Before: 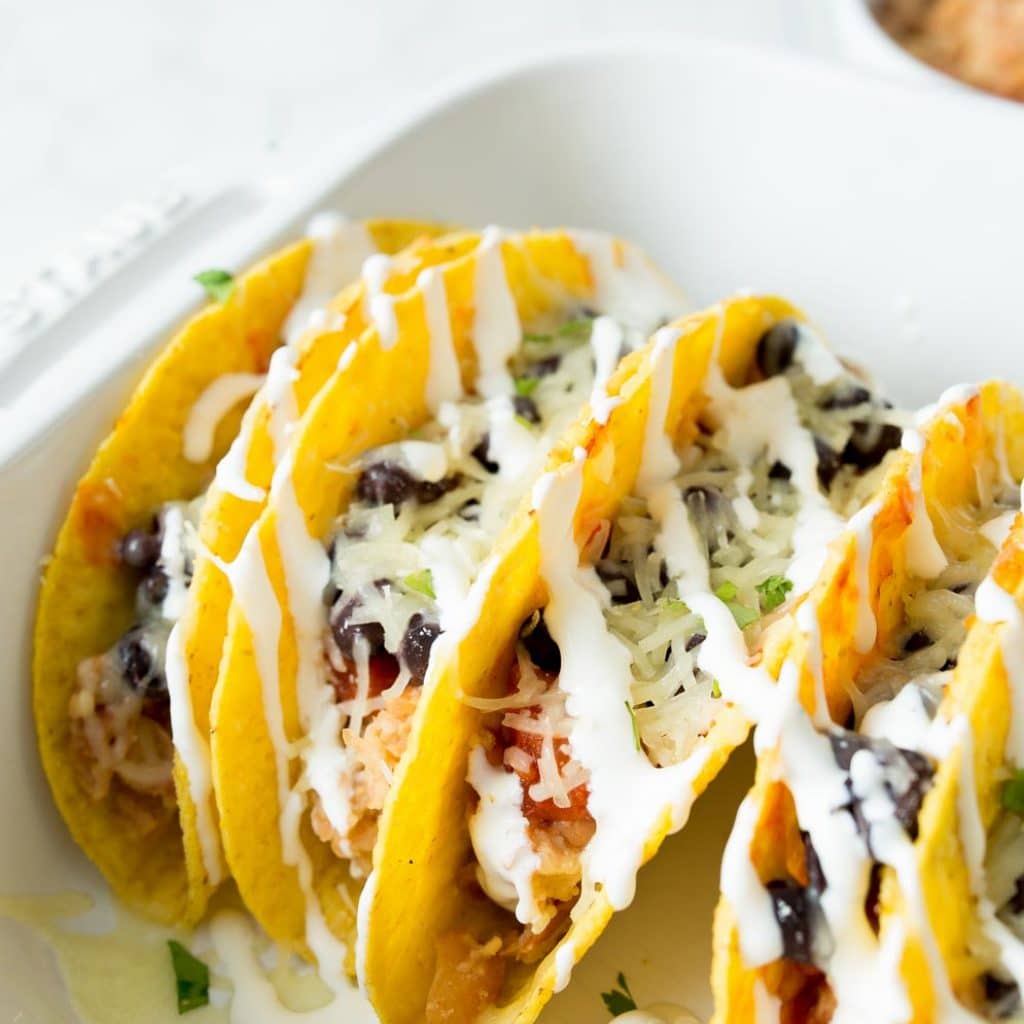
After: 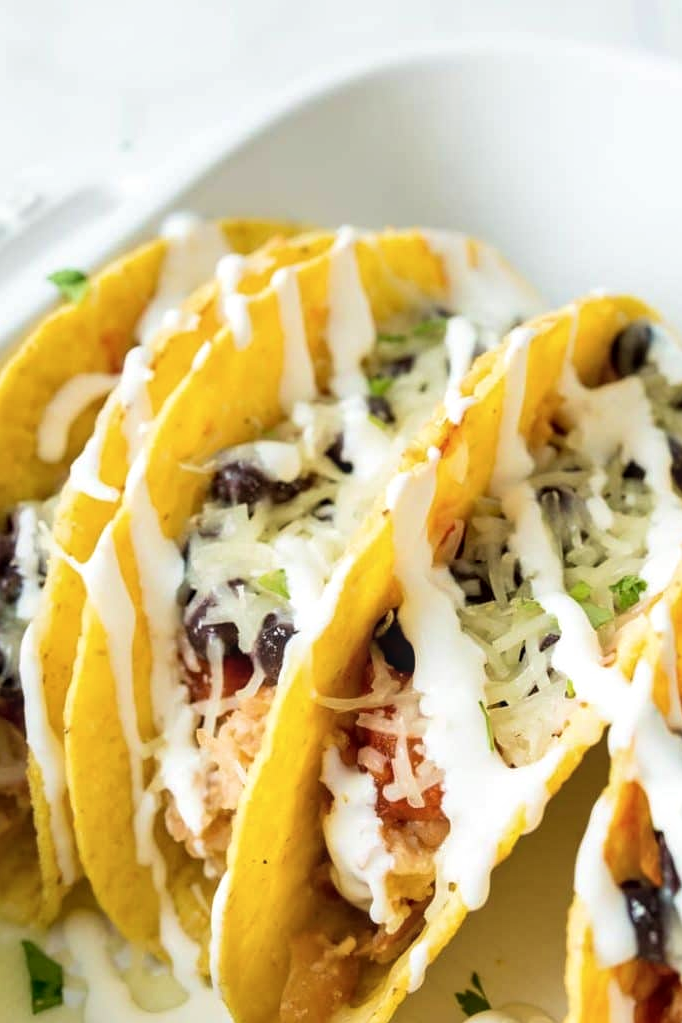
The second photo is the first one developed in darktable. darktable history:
local contrast: on, module defaults
color zones: curves: ch1 [(0, 0.469) (0.01, 0.469) (0.12, 0.446) (0.248, 0.469) (0.5, 0.5) (0.748, 0.5) (0.99, 0.469) (1, 0.469)]
crop and rotate: left 14.292%, right 19.041%
velvia: on, module defaults
